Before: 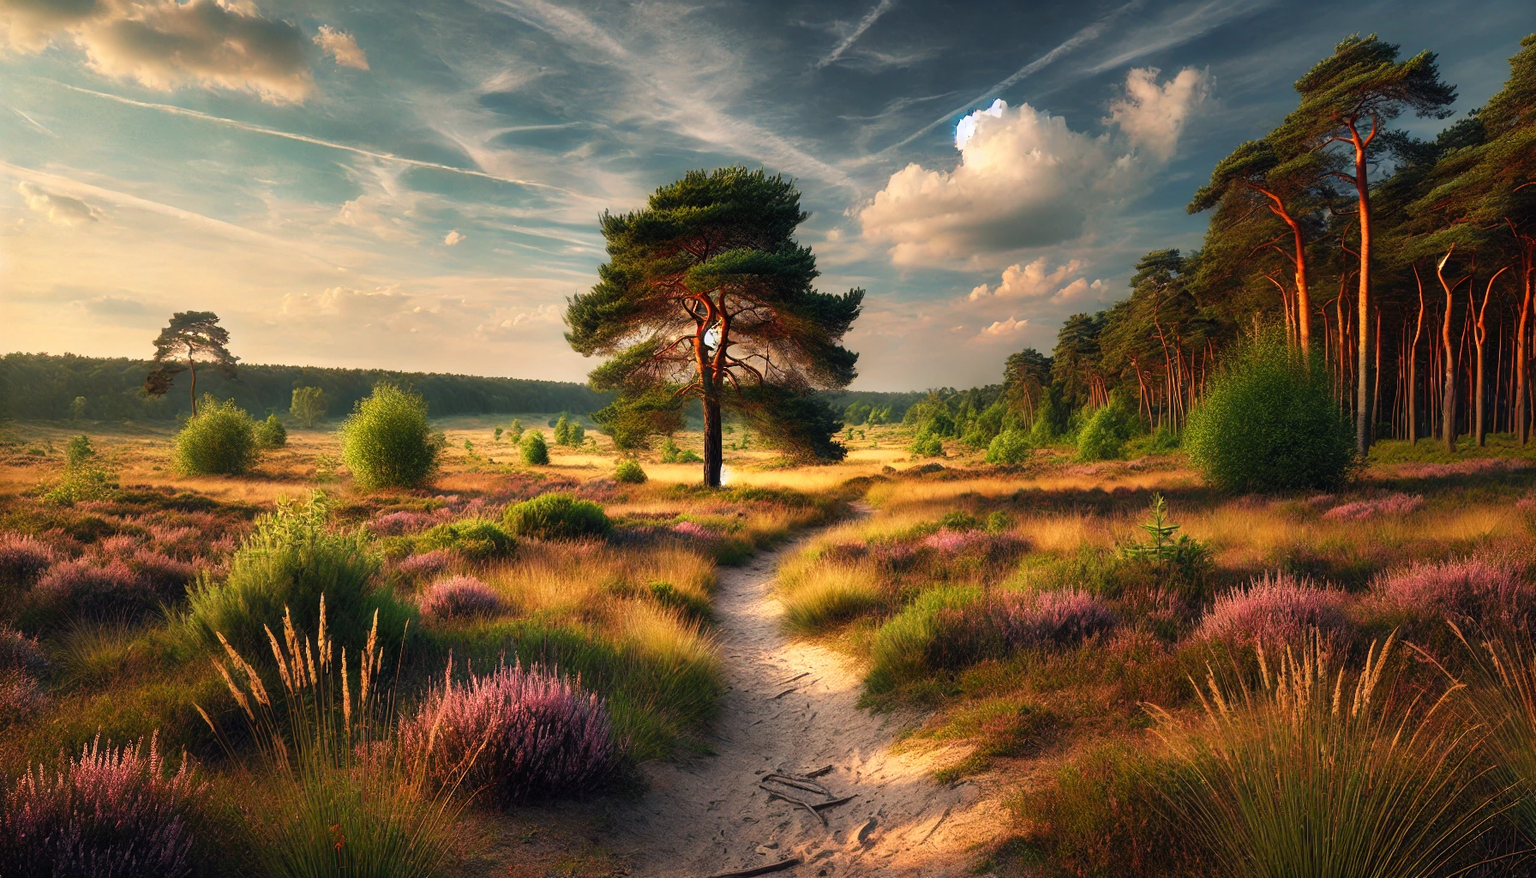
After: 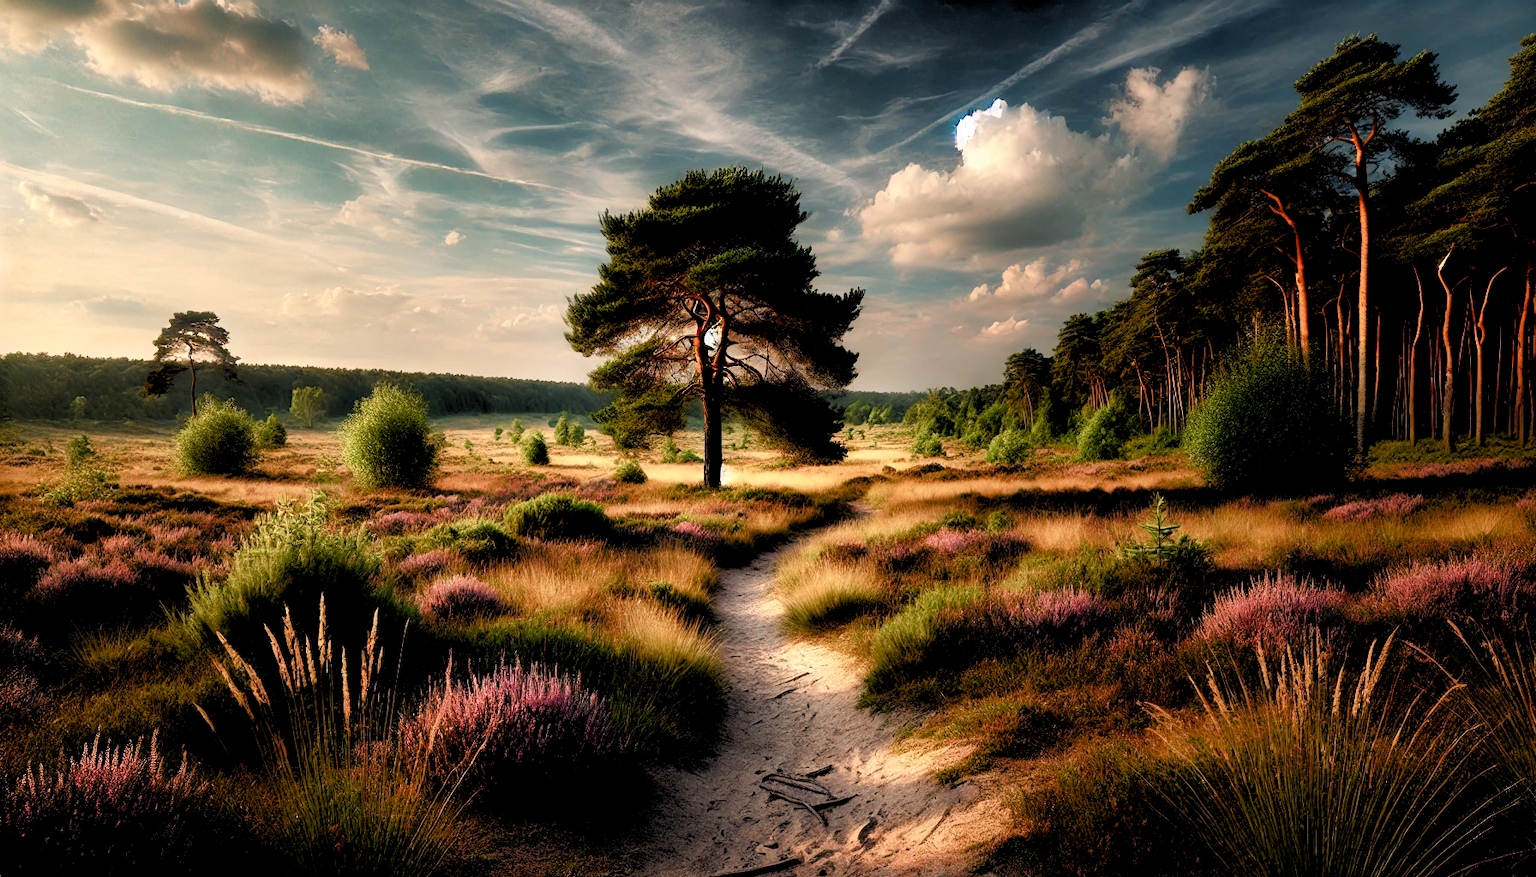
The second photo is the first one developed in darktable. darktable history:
rgb levels: levels [[0.034, 0.472, 0.904], [0, 0.5, 1], [0, 0.5, 1]]
color balance rgb: perceptual saturation grading › global saturation 20%, perceptual saturation grading › highlights -50%, perceptual saturation grading › shadows 30%
